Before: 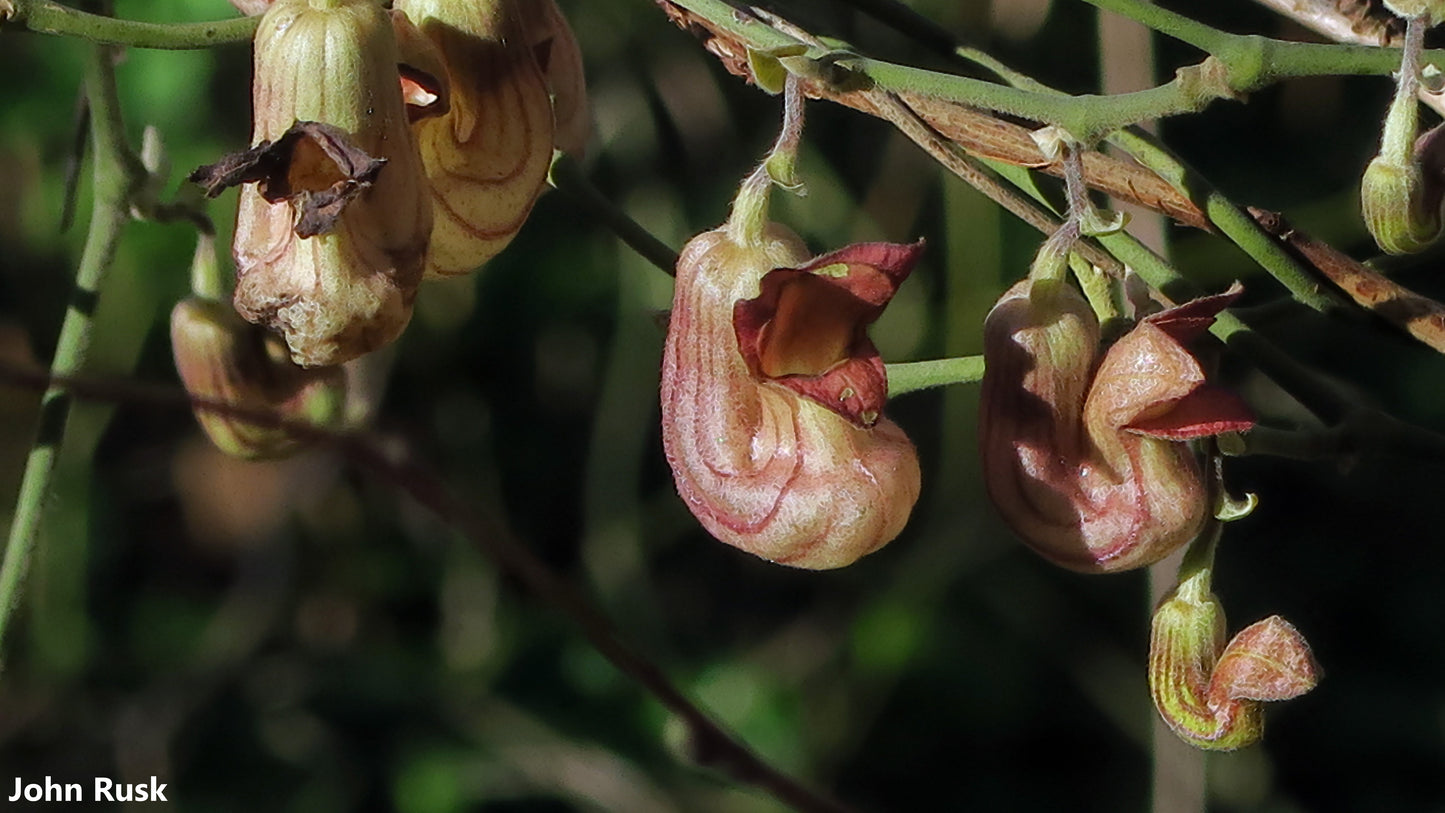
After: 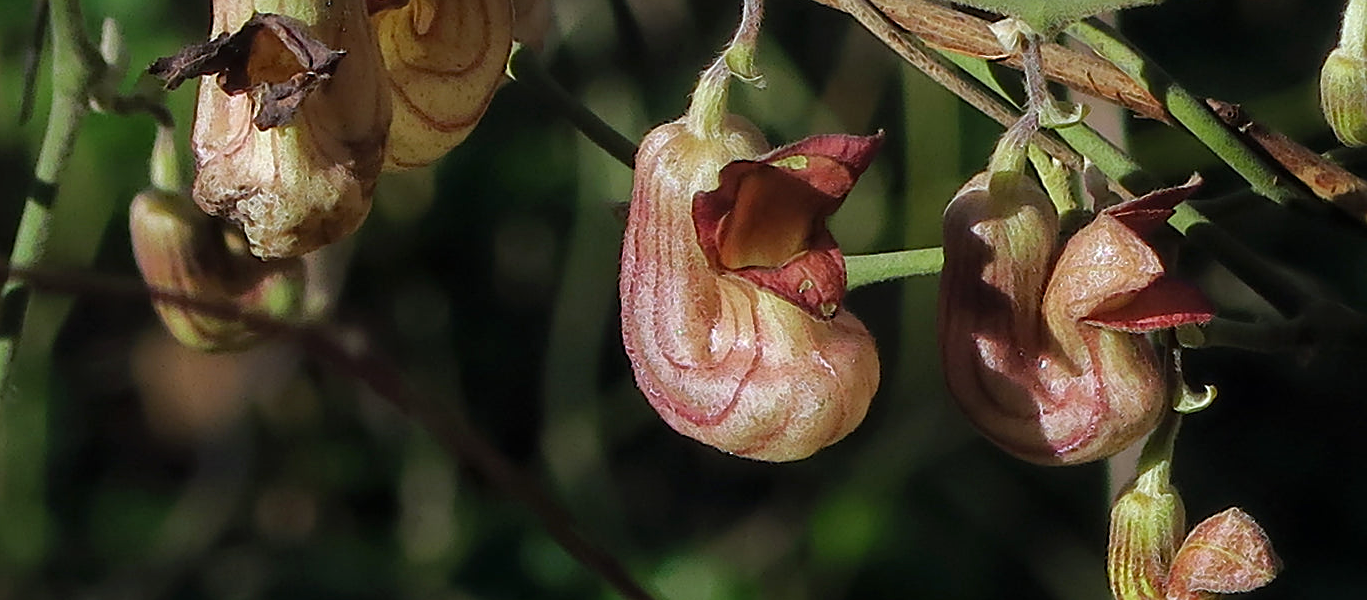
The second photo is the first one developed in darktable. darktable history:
sharpen: on, module defaults
levels: white 99.96%, levels [0, 0.498, 1]
crop and rotate: left 2.845%, top 13.457%, right 2.491%, bottom 12.686%
